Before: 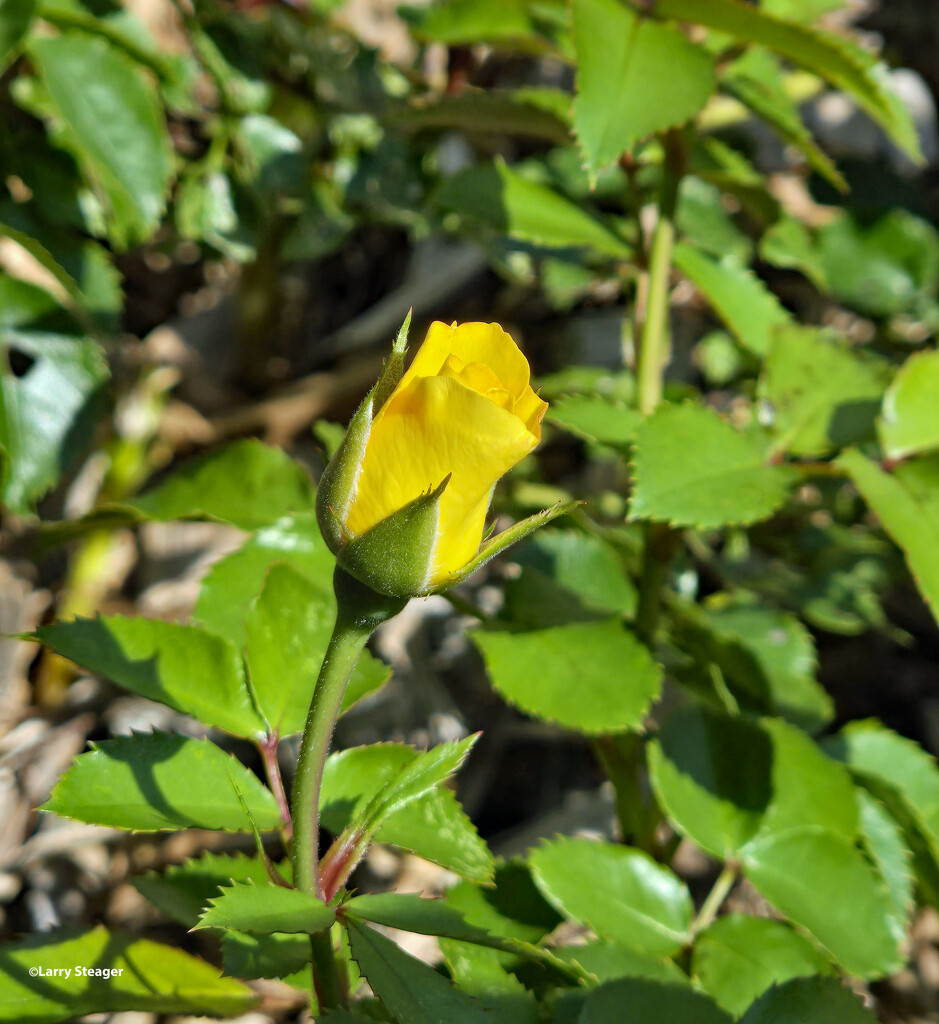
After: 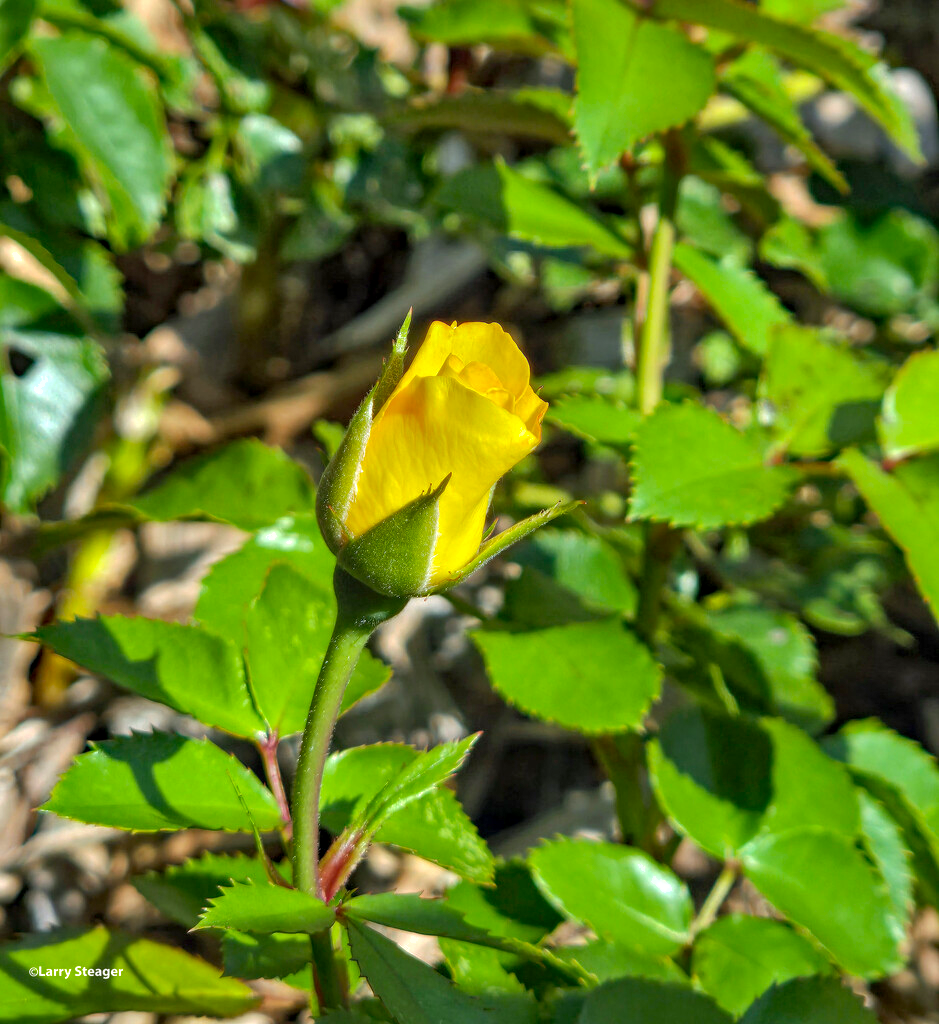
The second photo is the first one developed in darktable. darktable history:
shadows and highlights: on, module defaults
local contrast: on, module defaults
exposure: exposure 0.201 EV, compensate exposure bias true, compensate highlight preservation false
